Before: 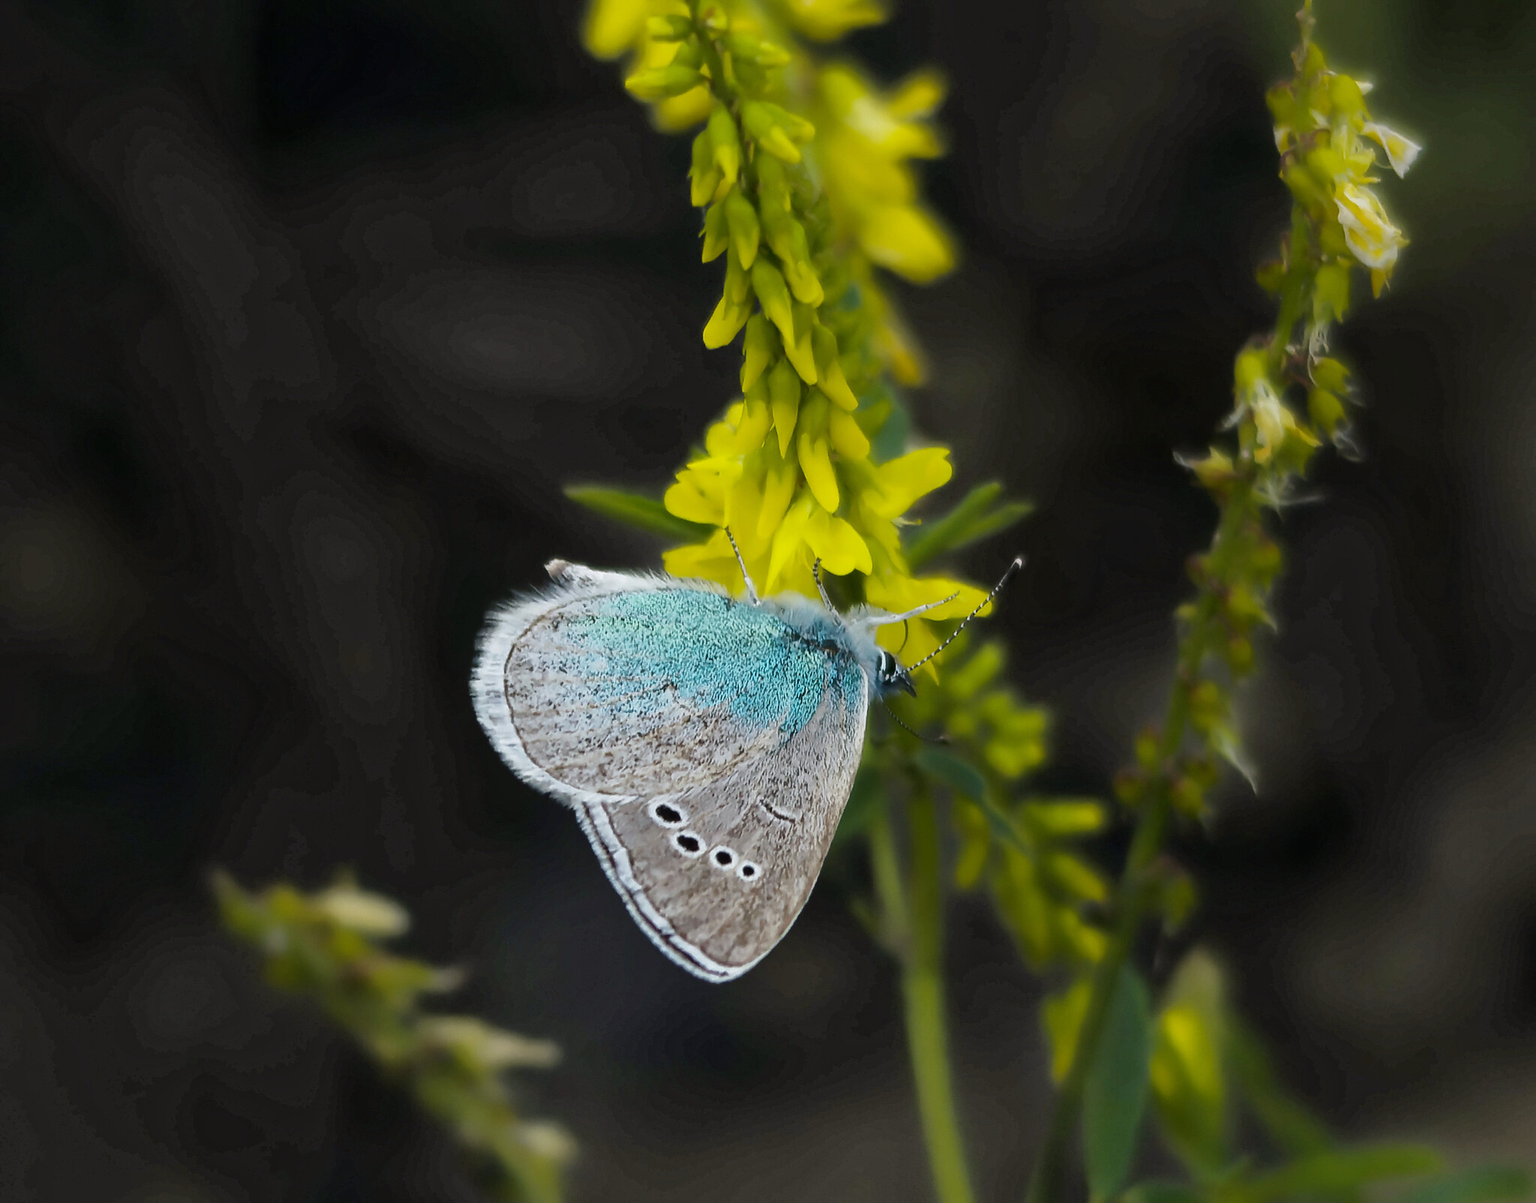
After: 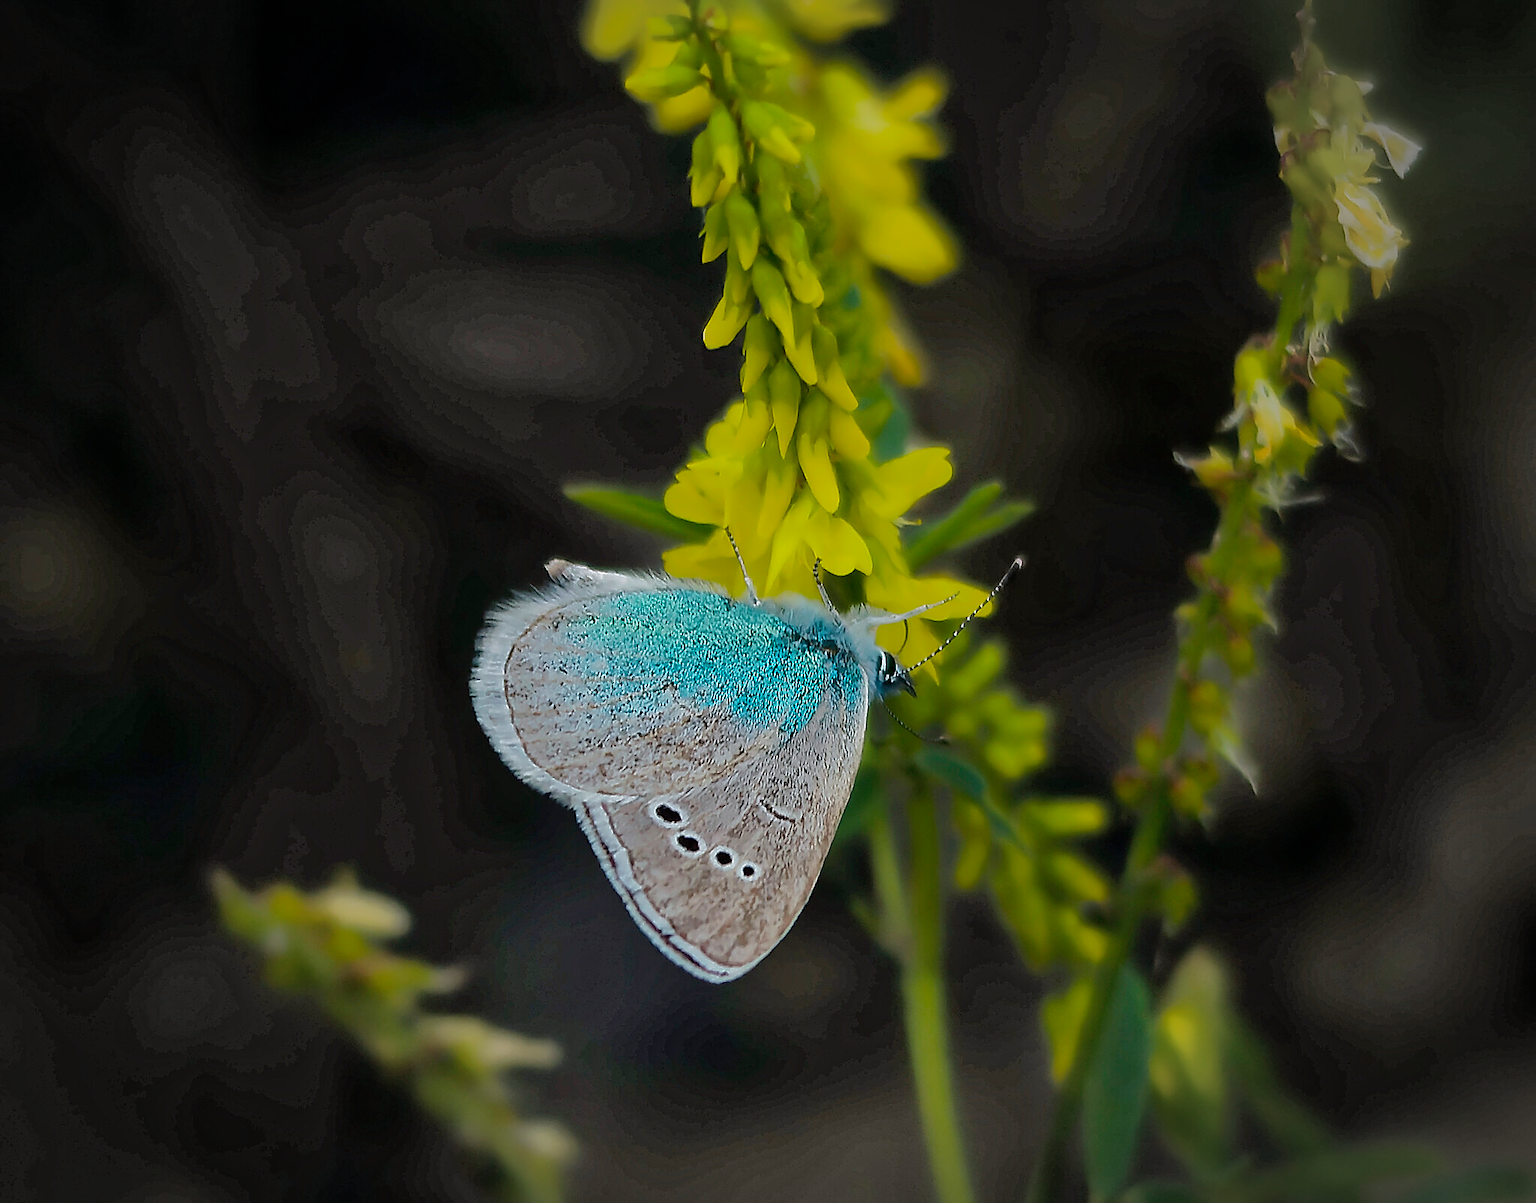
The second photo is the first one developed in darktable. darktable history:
vignetting: fall-off start 90.72%, fall-off radius 39.14%, width/height ratio 1.22, shape 1.3
shadows and highlights: shadows 38.39, highlights -75.75
sharpen: radius 1.376, amount 1.232, threshold 0.665
